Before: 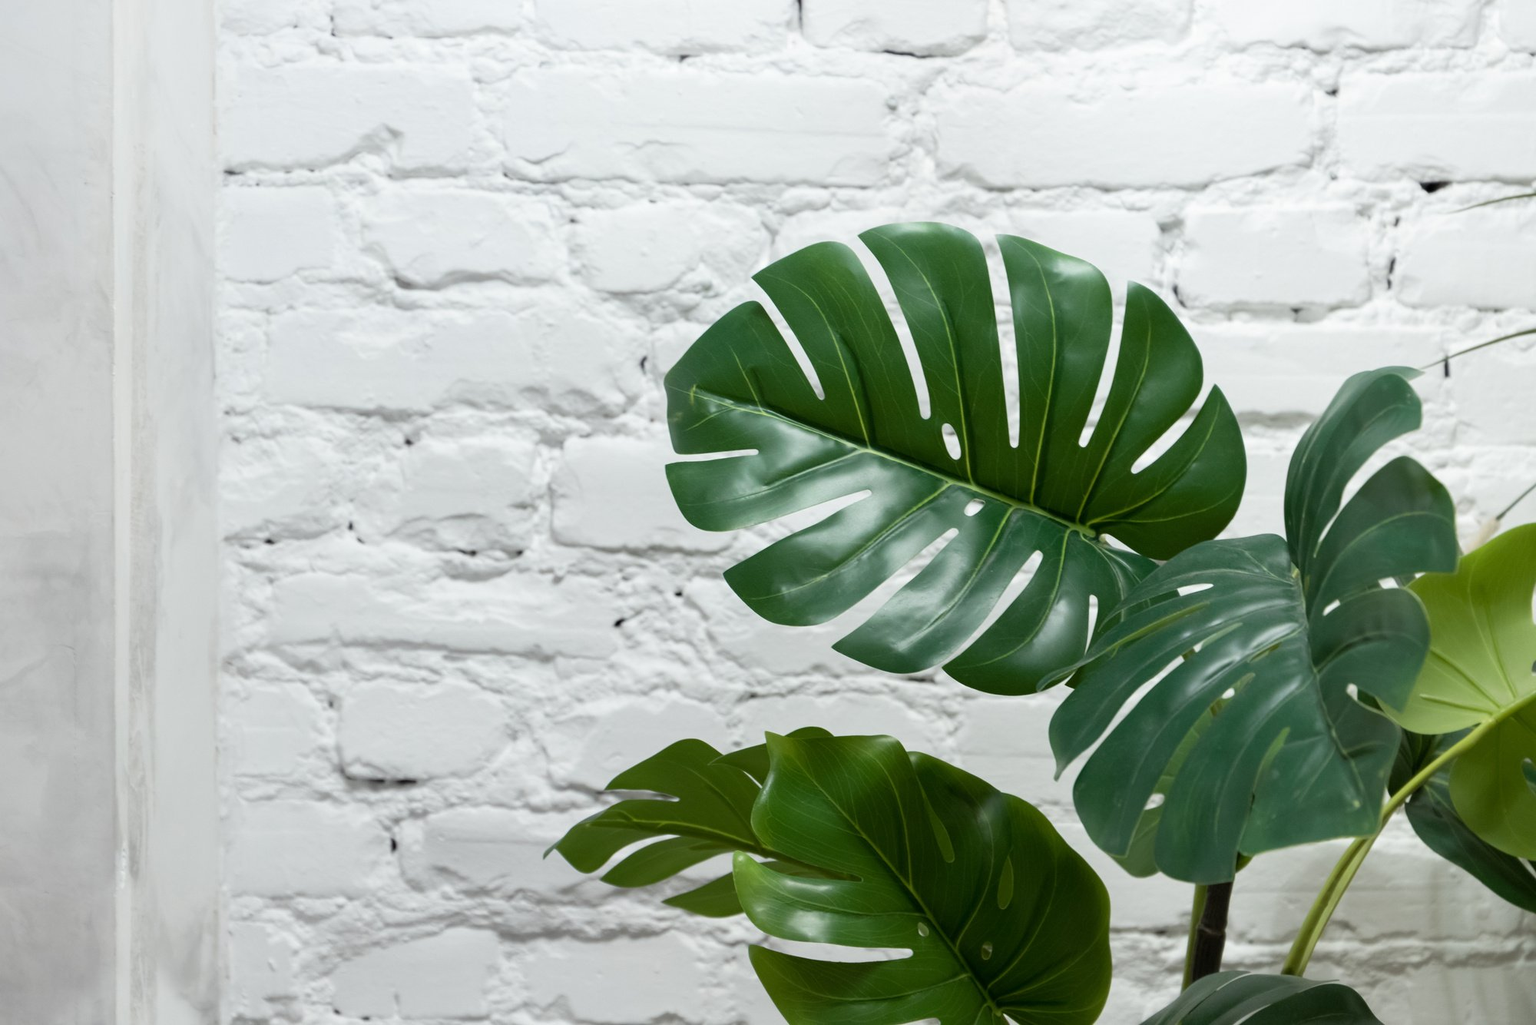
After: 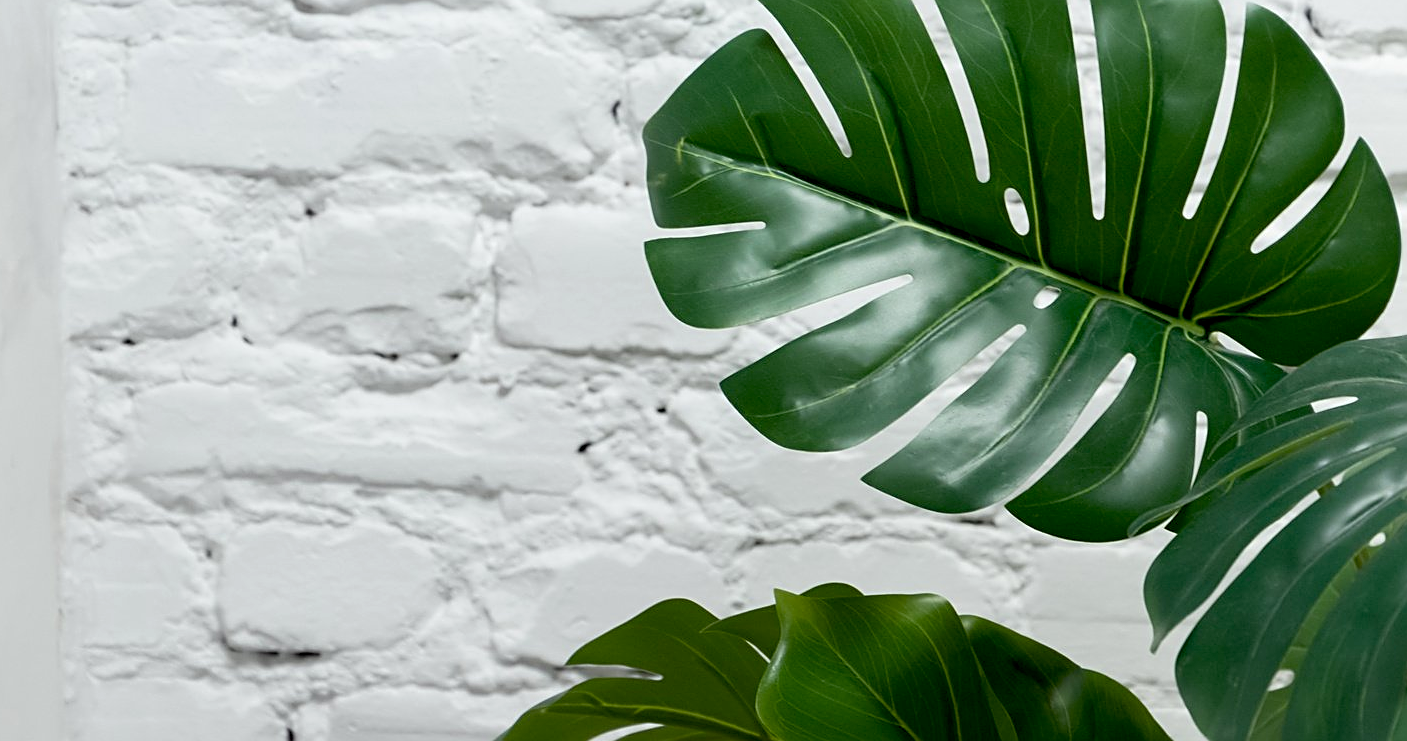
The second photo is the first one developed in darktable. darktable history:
sharpen: on, module defaults
crop: left 11.126%, top 27.244%, right 18.295%, bottom 17.131%
exposure: black level correction 0.011, compensate highlight preservation false
